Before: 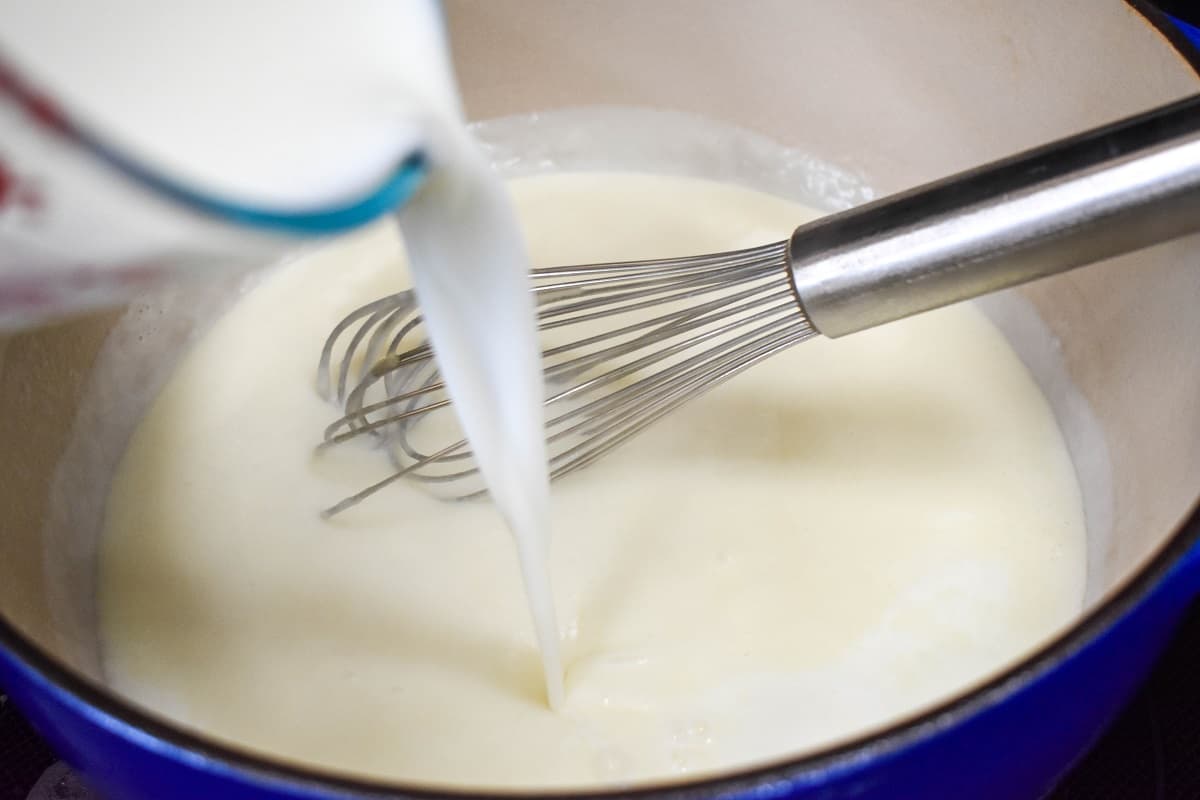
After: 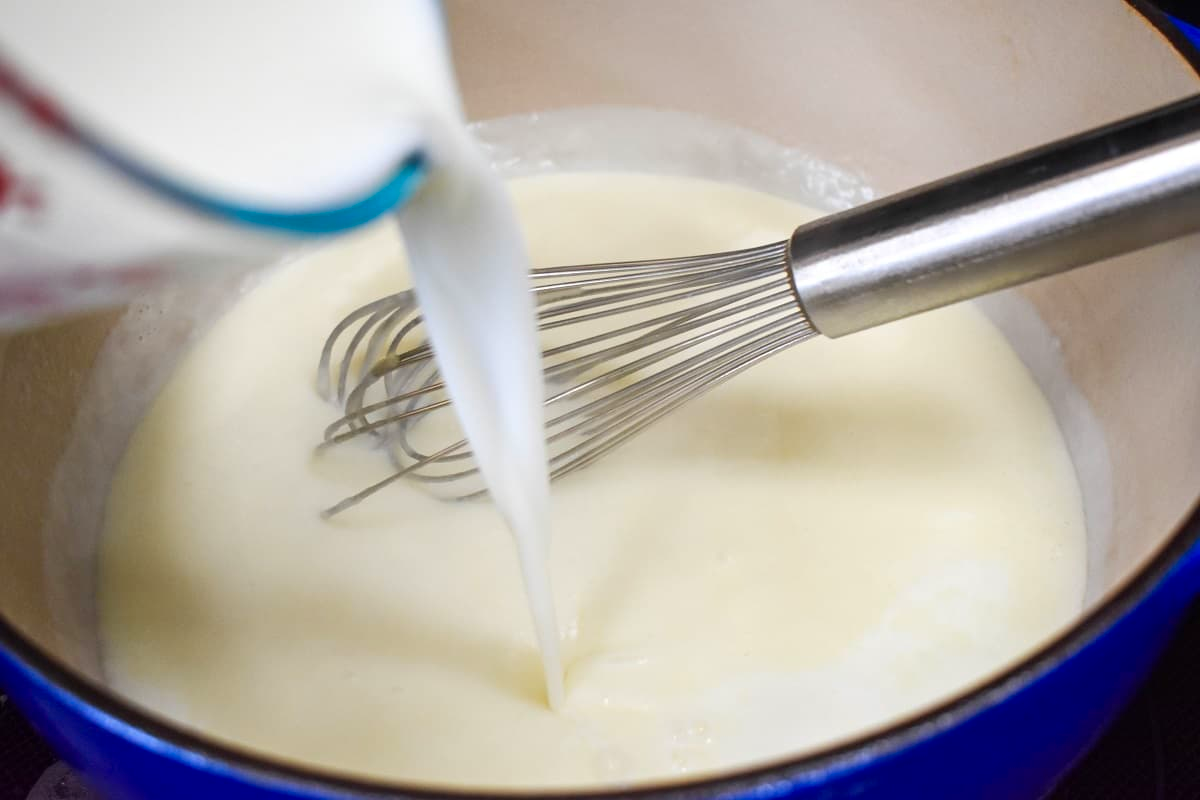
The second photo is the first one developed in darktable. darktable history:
color contrast: green-magenta contrast 1.2, blue-yellow contrast 1.2
exposure: compensate highlight preservation false
